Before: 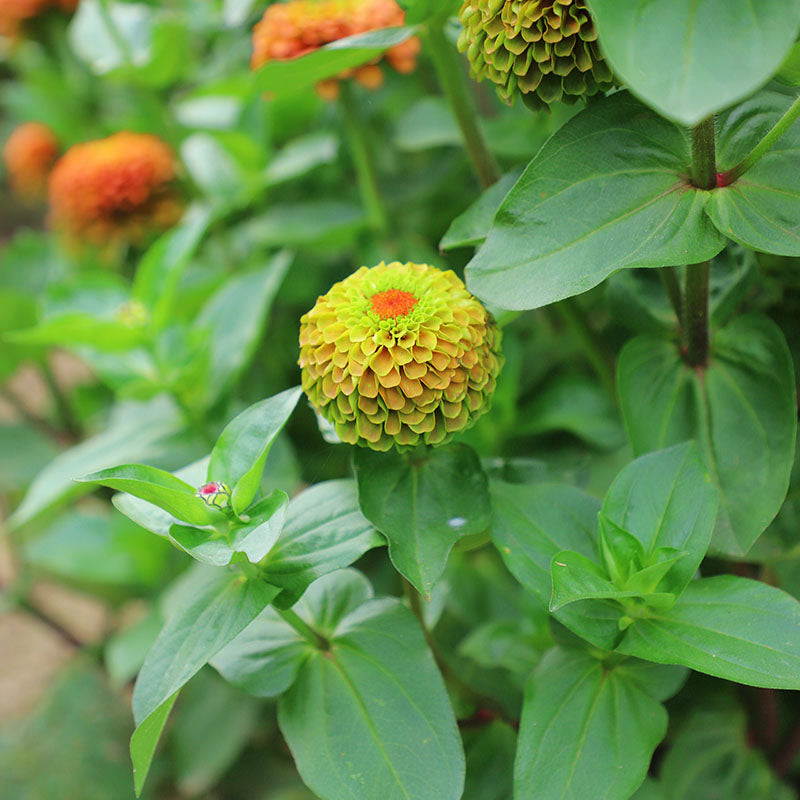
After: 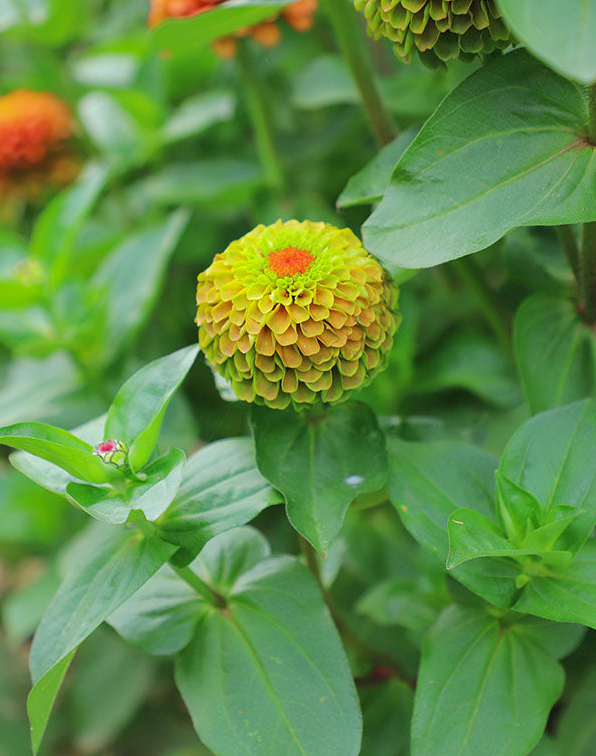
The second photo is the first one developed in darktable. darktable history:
shadows and highlights: on, module defaults
crop and rotate: left 12.97%, top 5.401%, right 12.523%
